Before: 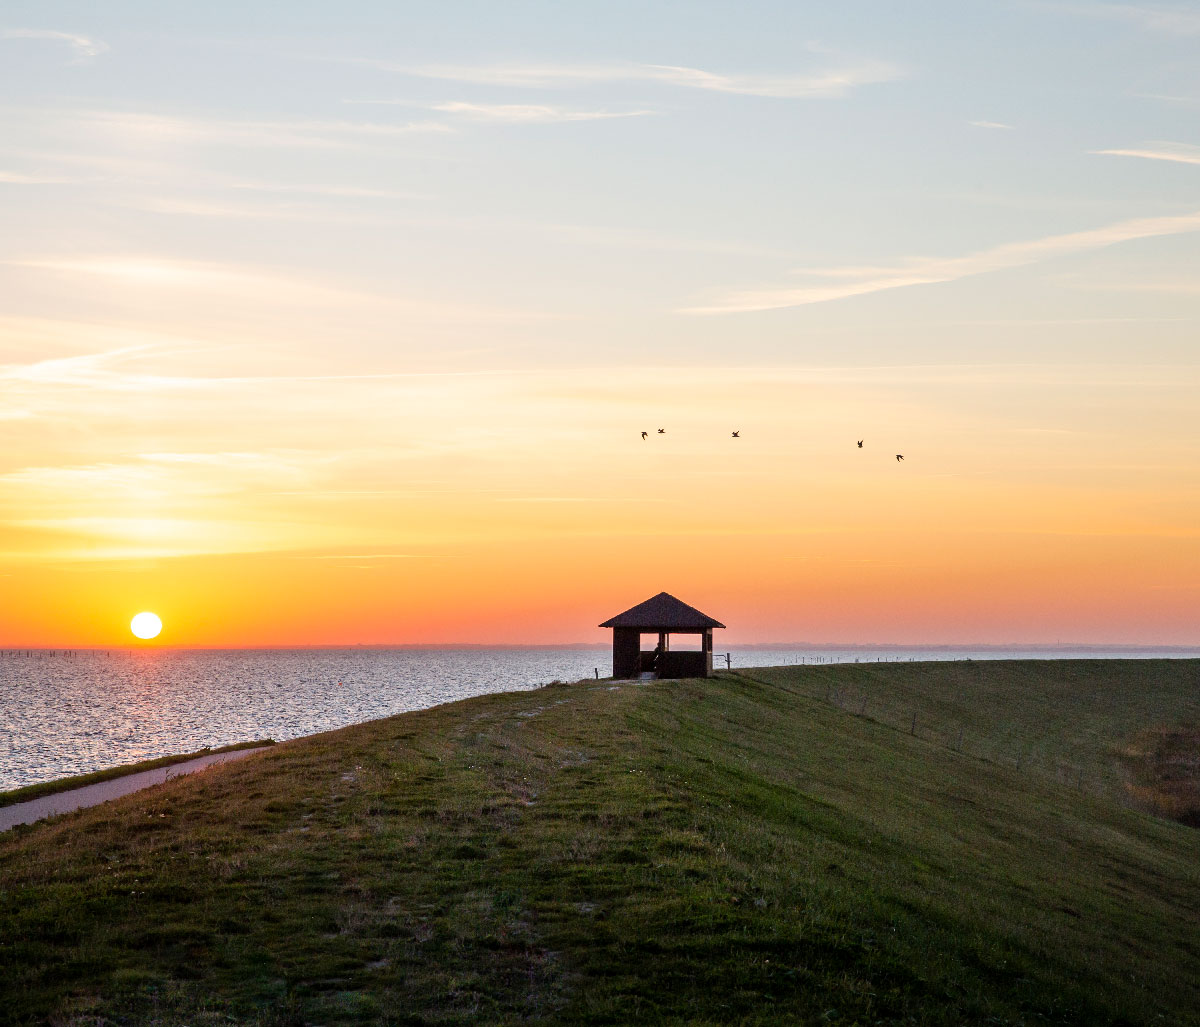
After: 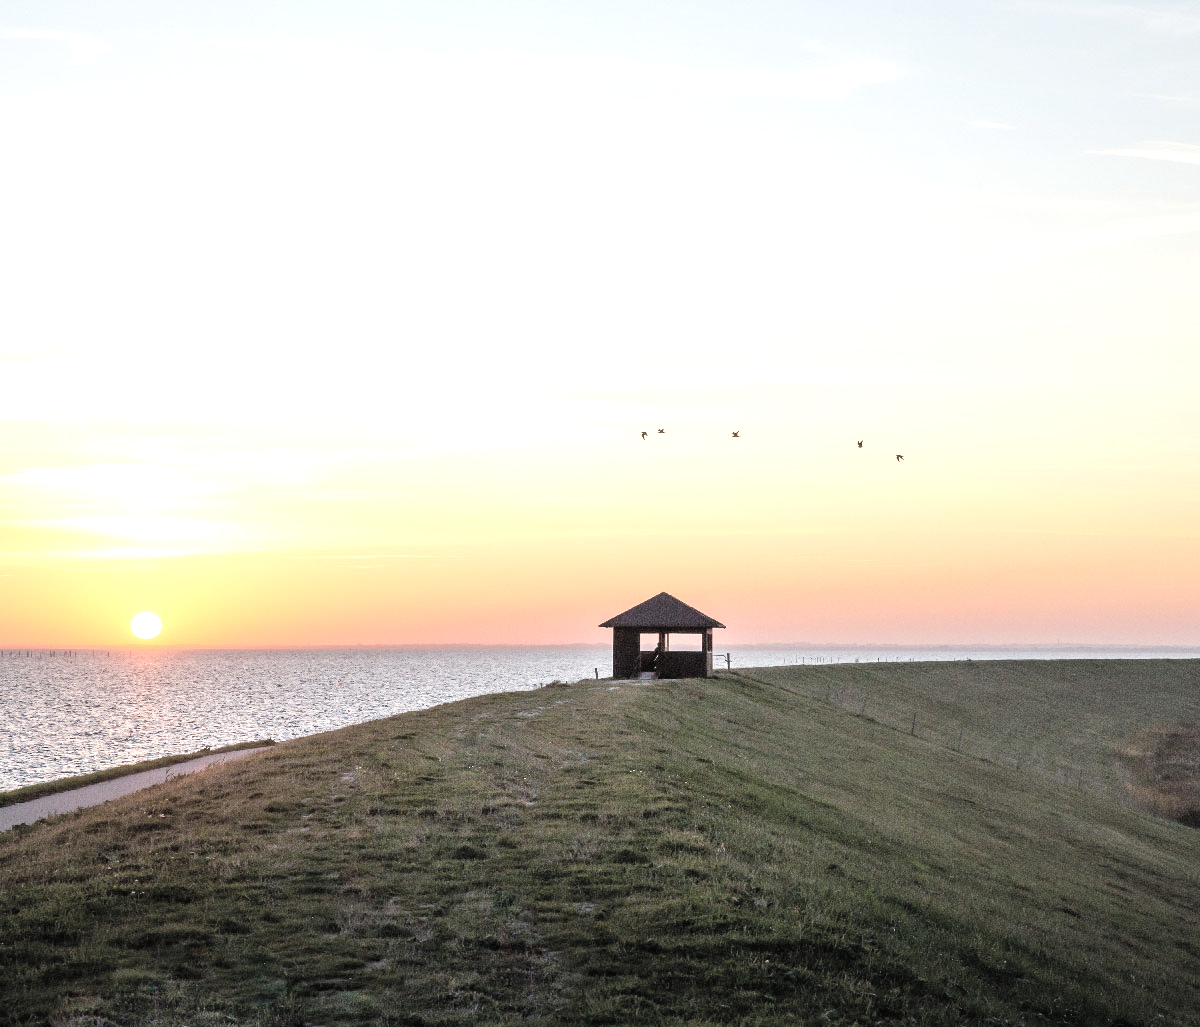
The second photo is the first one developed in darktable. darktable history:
contrast brightness saturation: brightness 0.186, saturation -0.488
exposure: black level correction 0, exposure 0.598 EV, compensate highlight preservation false
